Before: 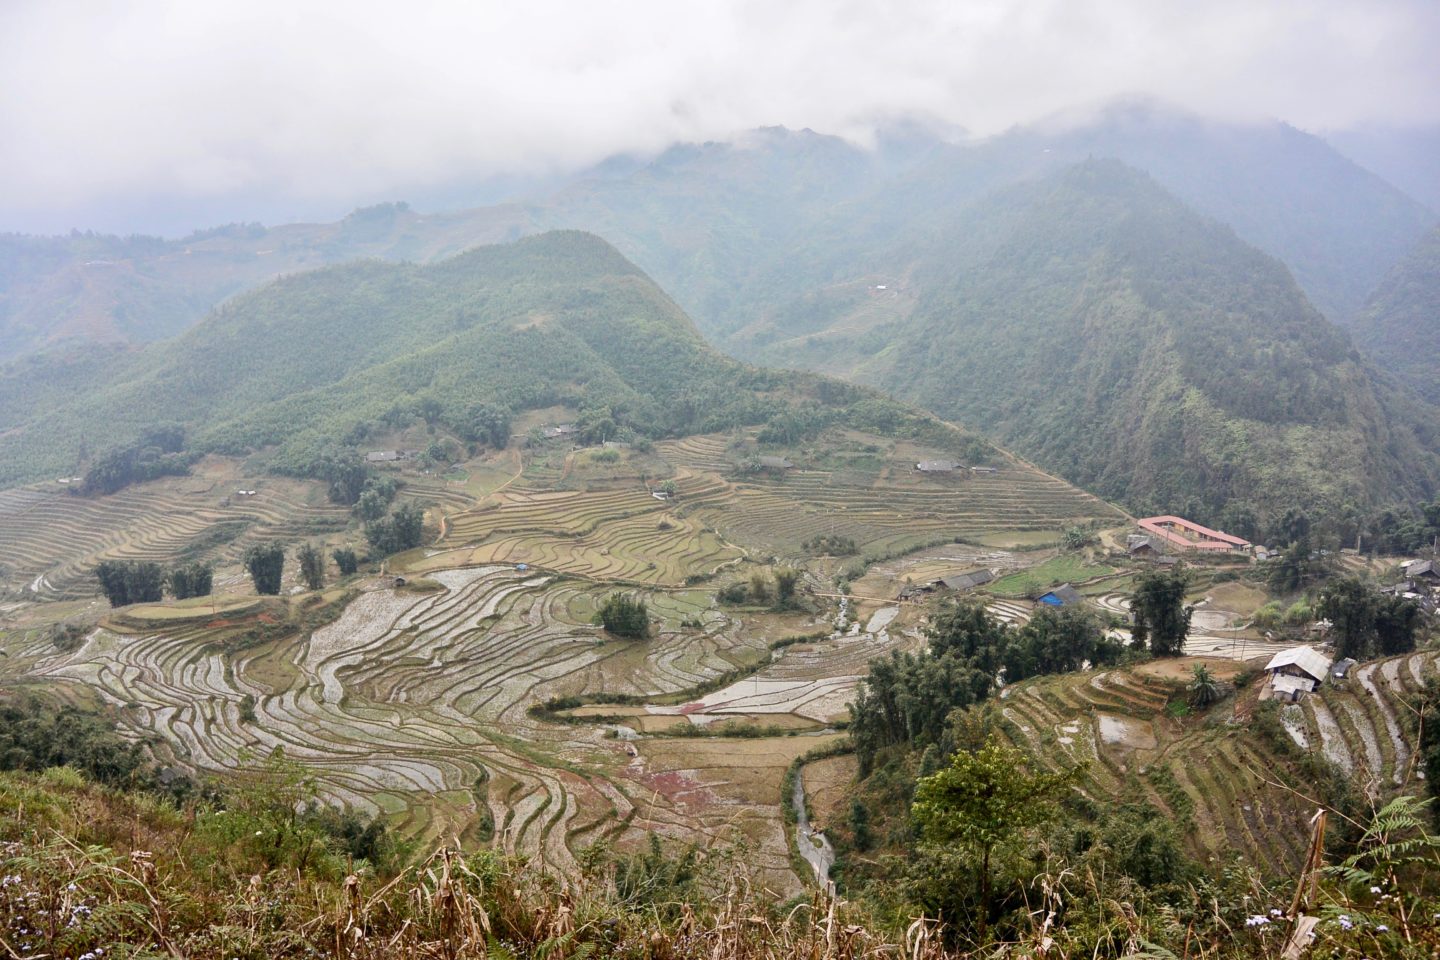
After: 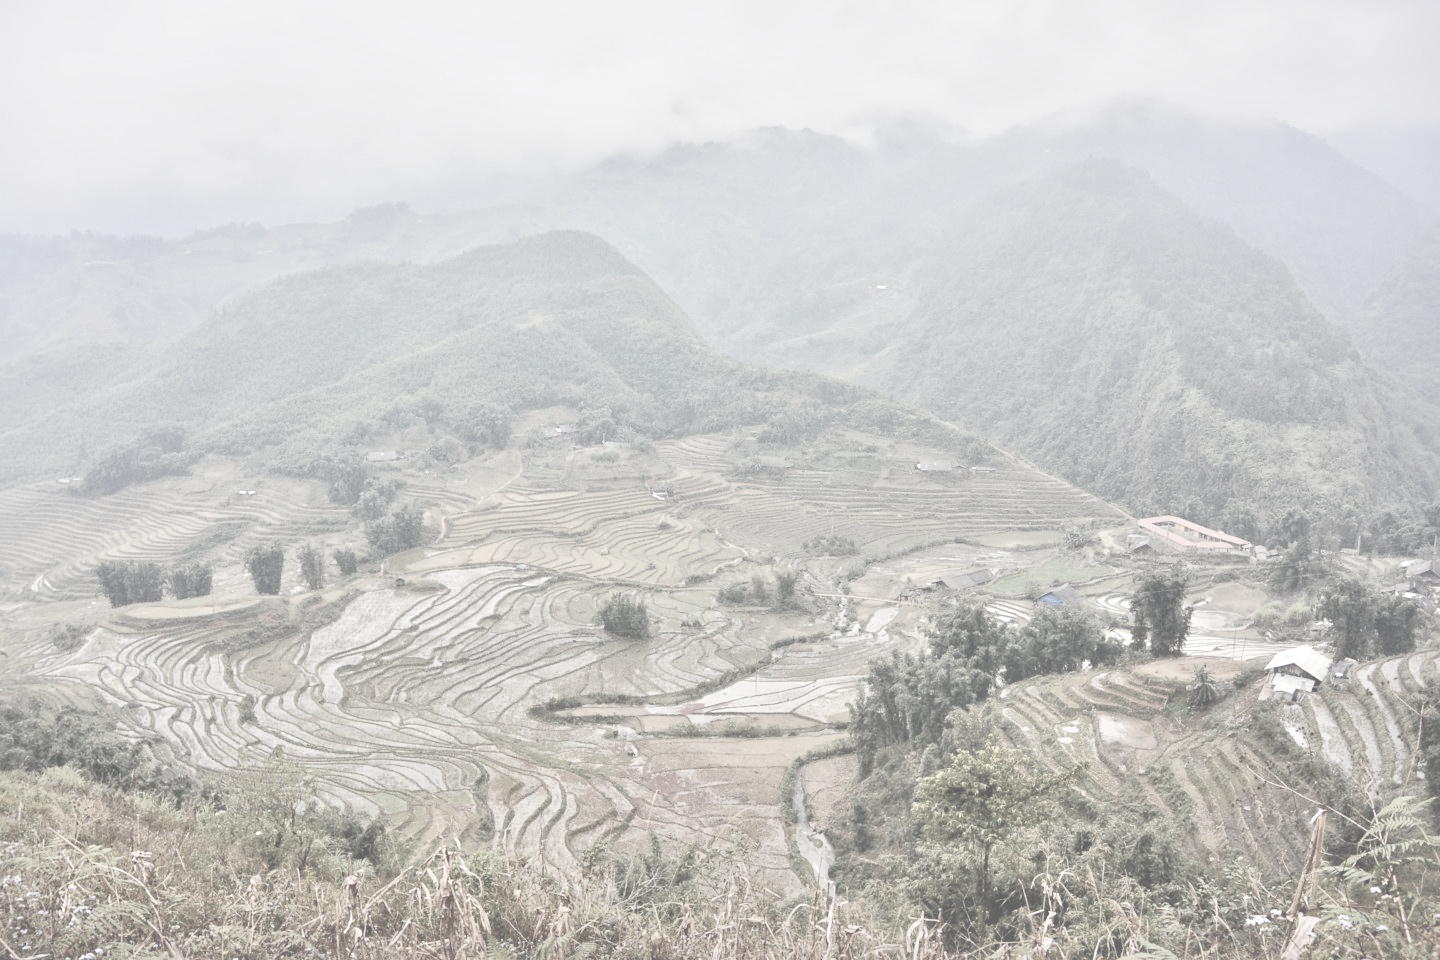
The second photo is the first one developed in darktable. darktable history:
contrast brightness saturation: contrast -0.308, brightness 0.734, saturation -0.773
exposure: exposure 0.352 EV, compensate highlight preservation false
local contrast: mode bilateral grid, contrast 20, coarseness 49, detail 162%, midtone range 0.2
